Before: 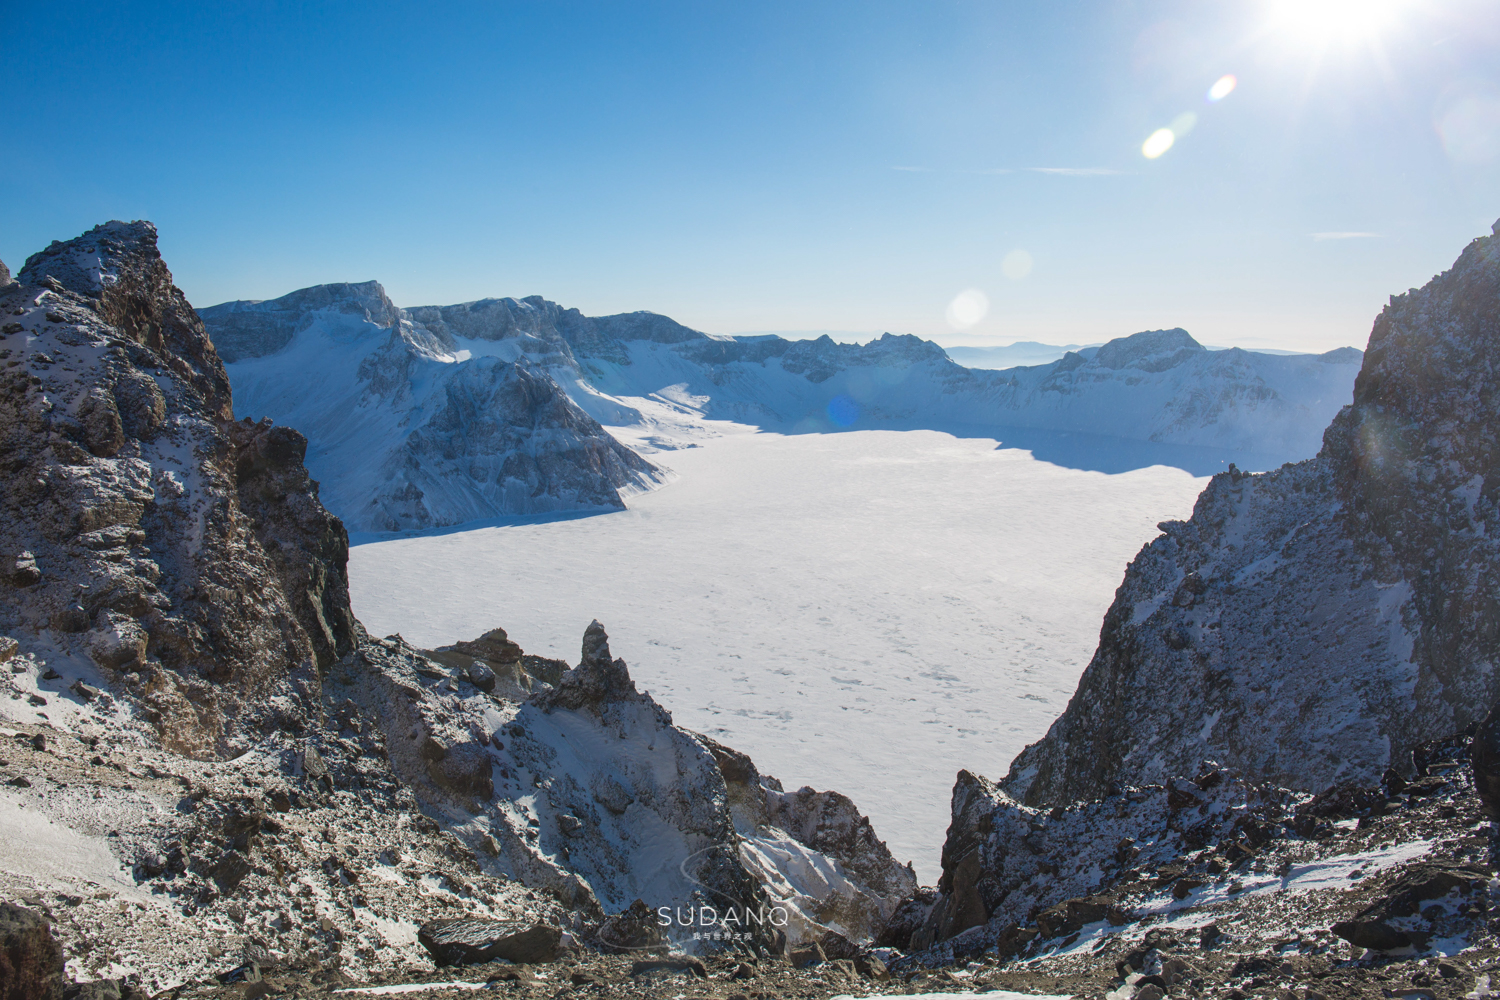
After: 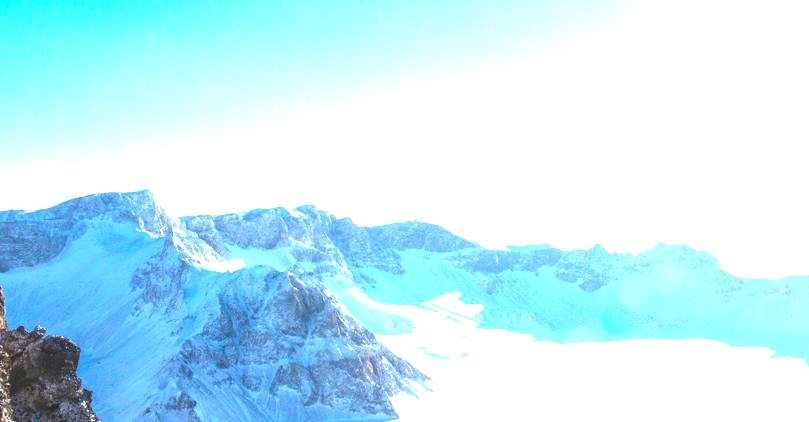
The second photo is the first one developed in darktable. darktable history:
local contrast: detail 109%
tone equalizer: -8 EV -0.738 EV, -7 EV -0.716 EV, -6 EV -0.582 EV, -5 EV -0.39 EV, -3 EV 0.379 EV, -2 EV 0.6 EV, -1 EV 0.695 EV, +0 EV 0.724 EV, edges refinement/feathering 500, mask exposure compensation -1.57 EV, preserve details no
crop: left 15.179%, top 9.195%, right 30.84%, bottom 48.524%
exposure: black level correction 0, exposure 1.49 EV, compensate highlight preservation false
color correction: highlights b* -0.02, saturation 1.09
